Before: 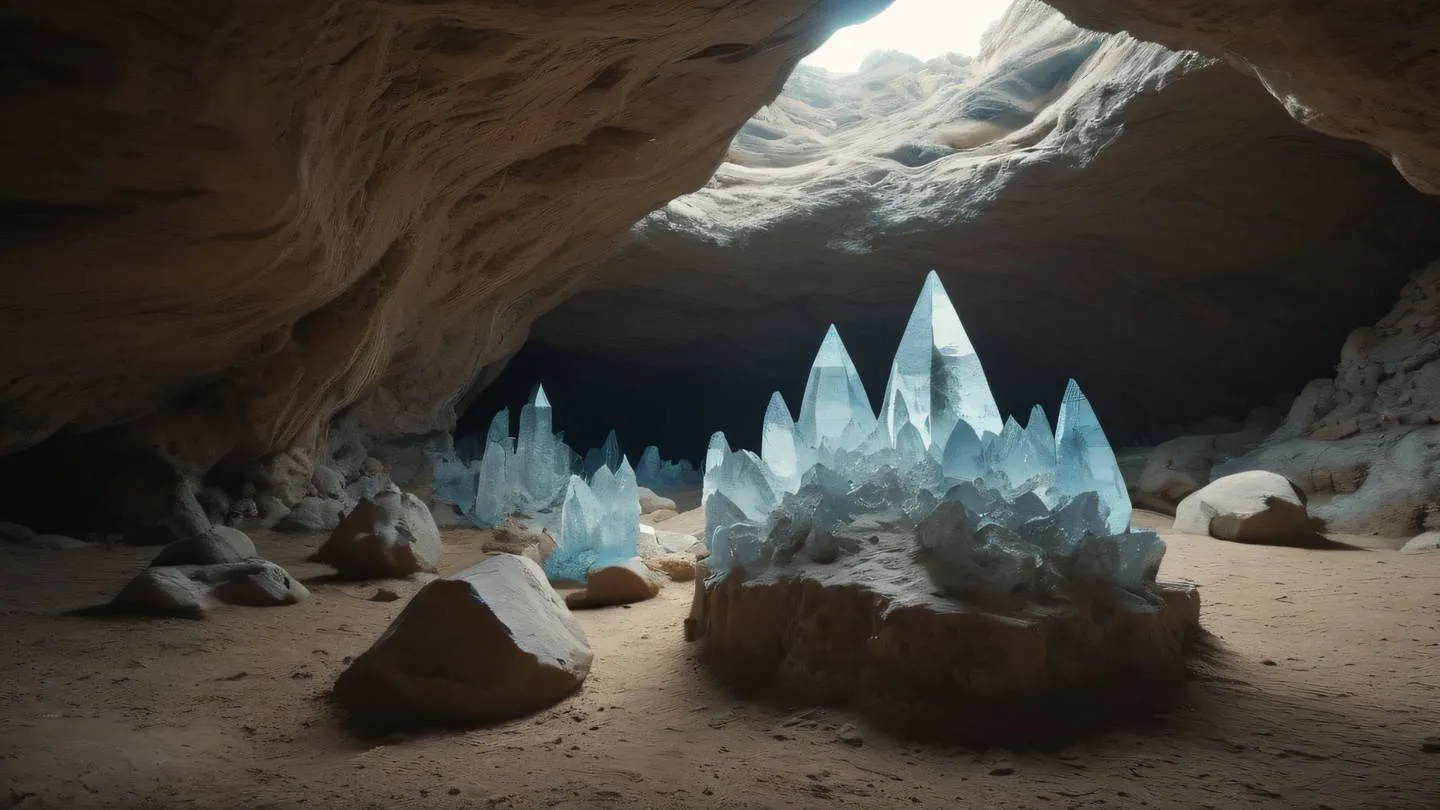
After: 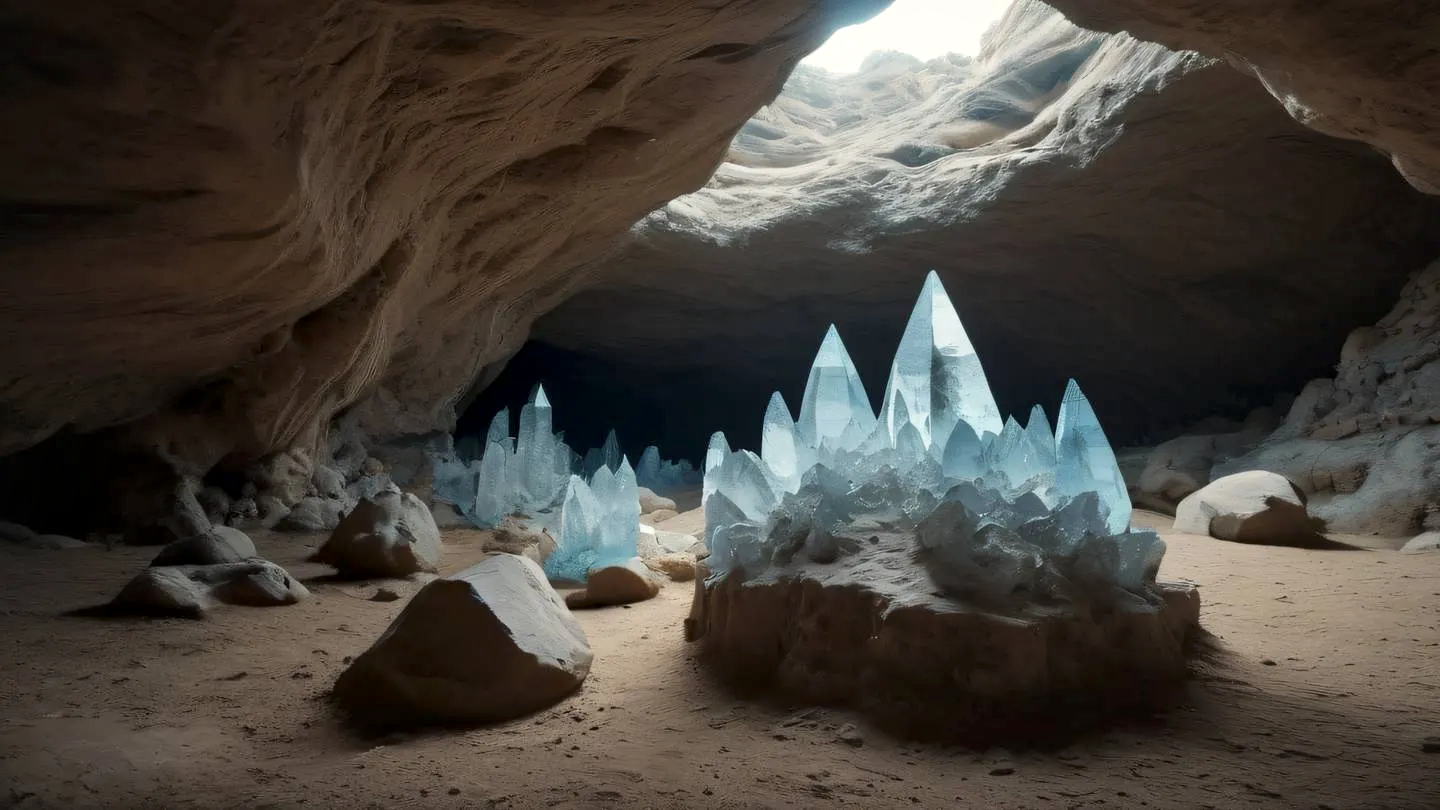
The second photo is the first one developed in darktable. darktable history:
local contrast: mode bilateral grid, contrast 19, coarseness 100, detail 150%, midtone range 0.2
